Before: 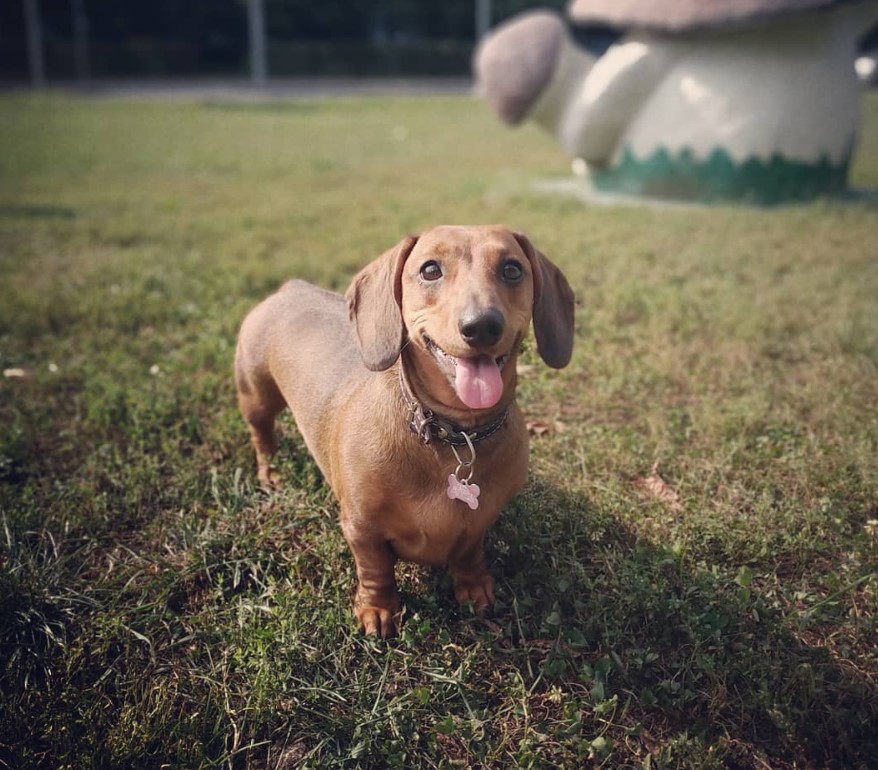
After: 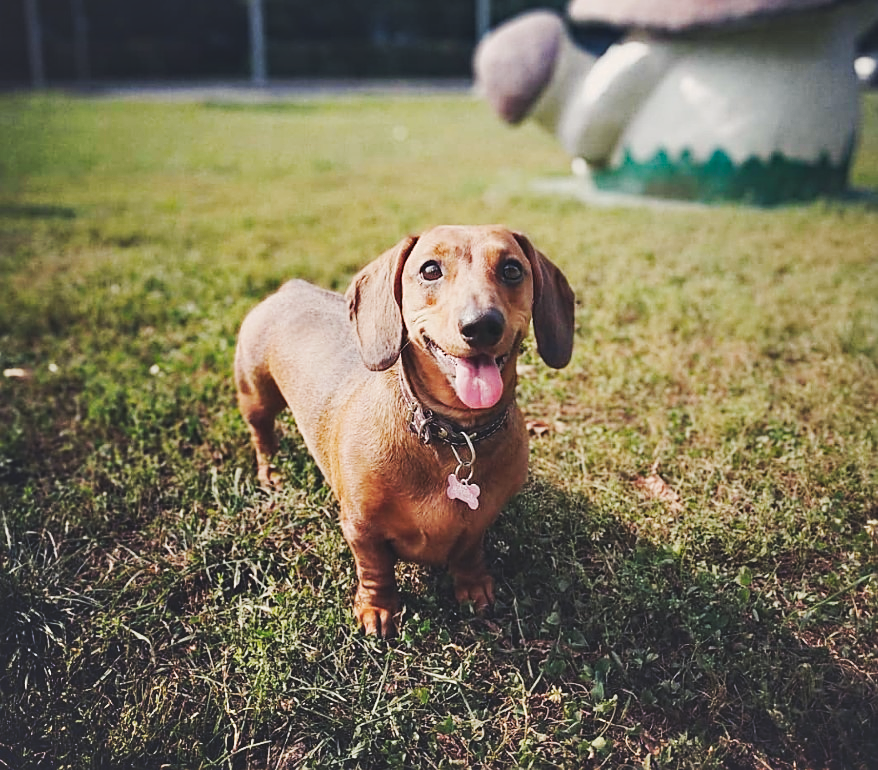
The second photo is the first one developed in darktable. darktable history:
shadows and highlights: low approximation 0.01, soften with gaussian
sharpen: on, module defaults
tone curve: curves: ch0 [(0, 0) (0.003, 0.061) (0.011, 0.065) (0.025, 0.066) (0.044, 0.077) (0.069, 0.092) (0.1, 0.106) (0.136, 0.125) (0.177, 0.16) (0.224, 0.206) (0.277, 0.272) (0.335, 0.356) (0.399, 0.472) (0.468, 0.59) (0.543, 0.686) (0.623, 0.766) (0.709, 0.832) (0.801, 0.886) (0.898, 0.929) (1, 1)], preserve colors none
exposure: black level correction -0.014, exposure -0.193 EV, compensate highlight preservation false
haze removal: strength 0.29, distance 0.25, compatibility mode true, adaptive false
